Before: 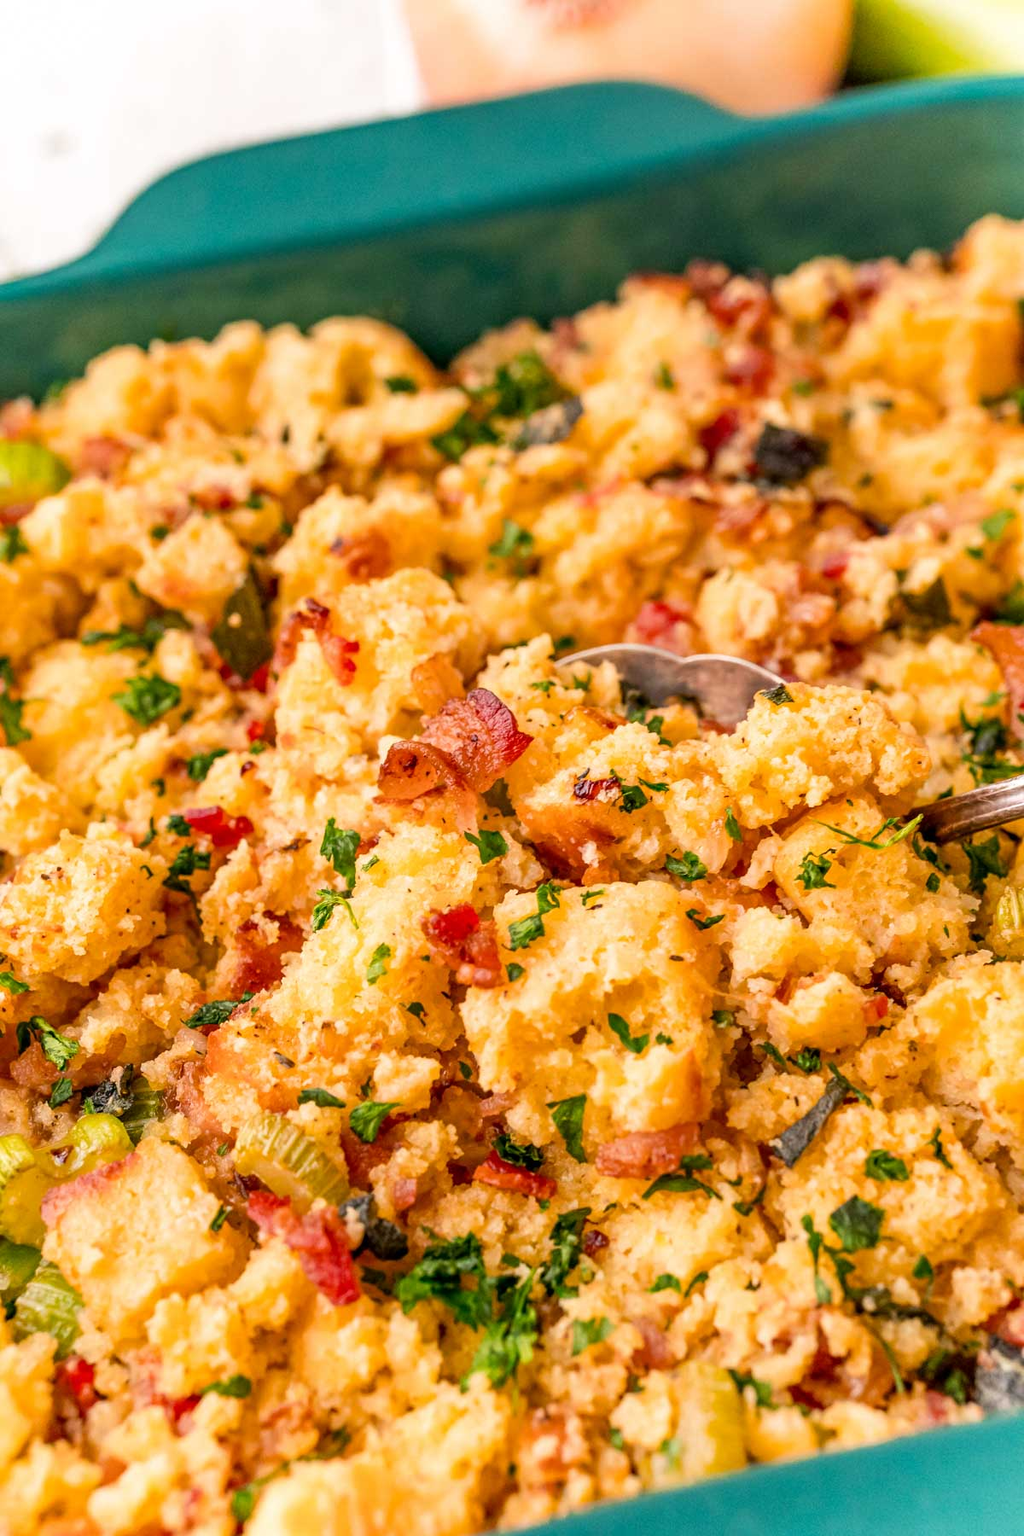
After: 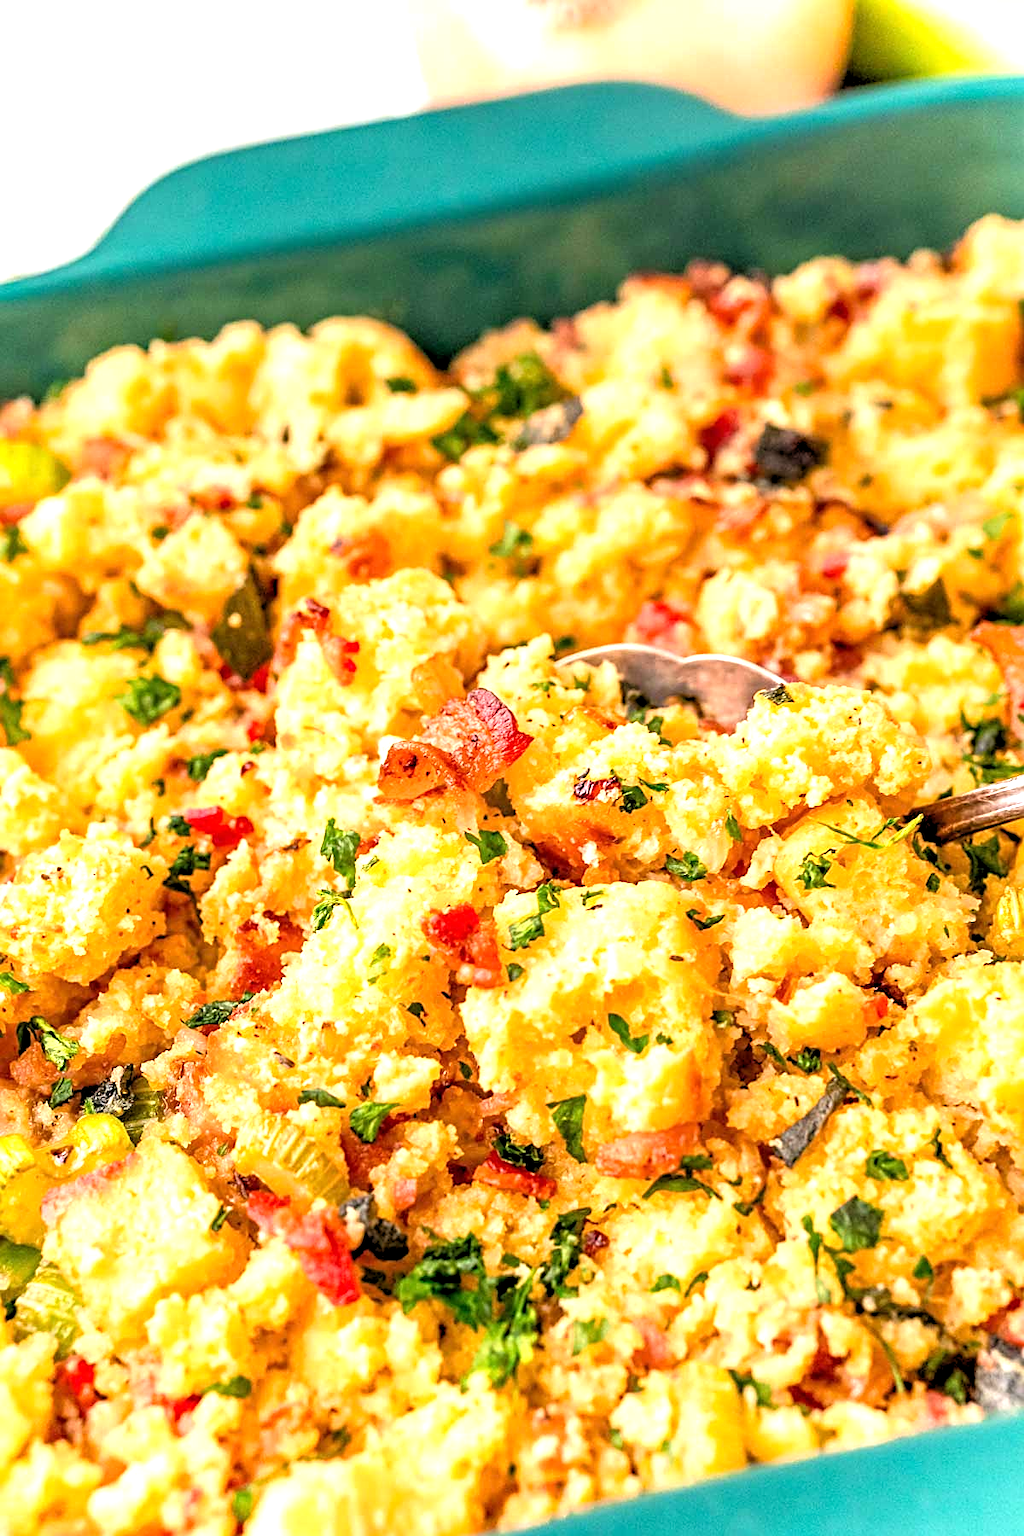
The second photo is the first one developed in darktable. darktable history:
rgb levels: levels [[0.01, 0.419, 0.839], [0, 0.5, 1], [0, 0.5, 1]]
sharpen: on, module defaults
exposure: exposure 0.6 EV, compensate highlight preservation false
